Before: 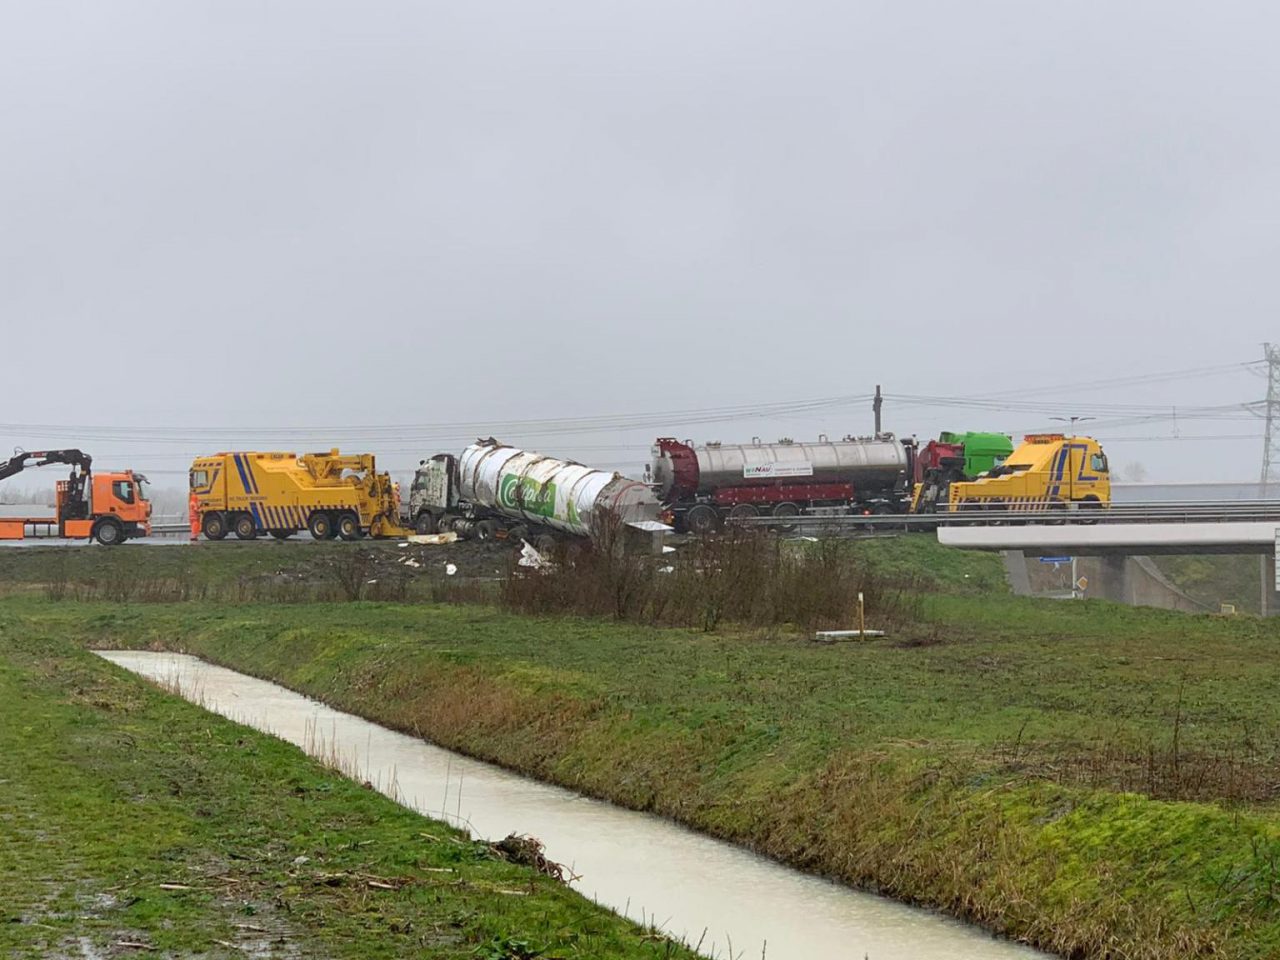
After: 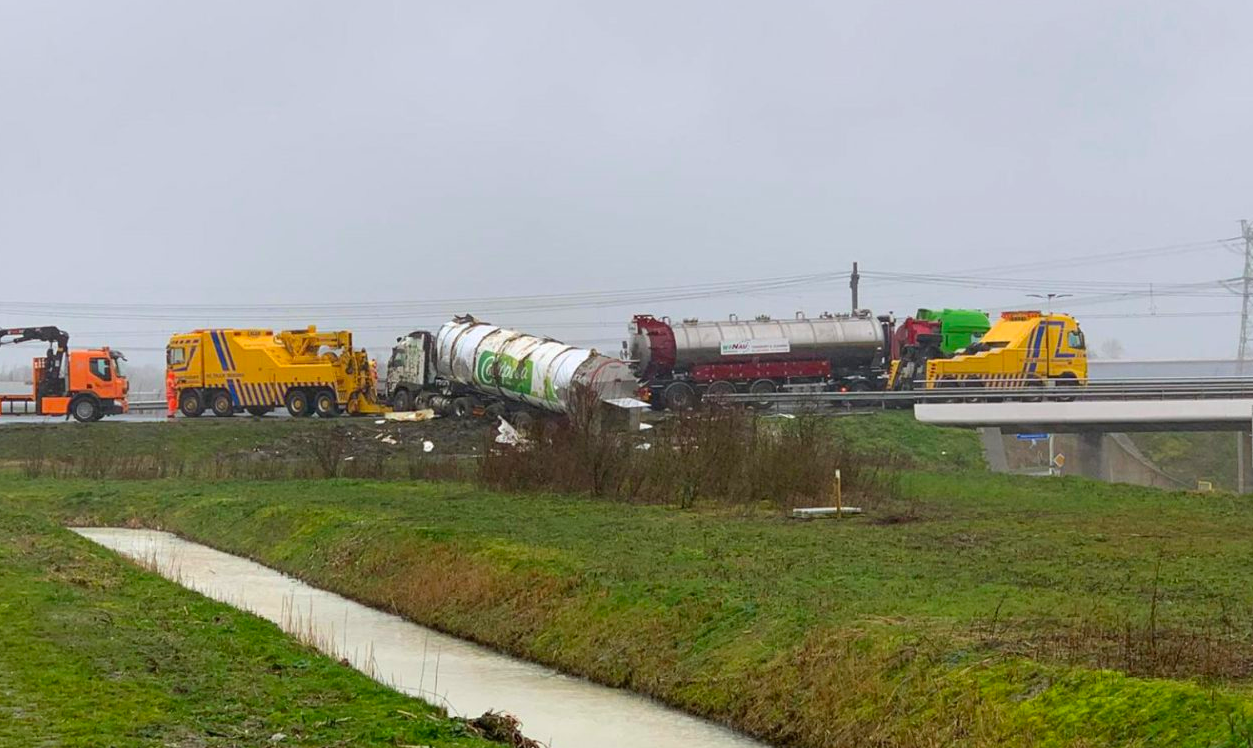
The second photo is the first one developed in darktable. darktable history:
crop and rotate: left 1.814%, top 12.818%, right 0.25%, bottom 9.225%
color correction: saturation 1.32
